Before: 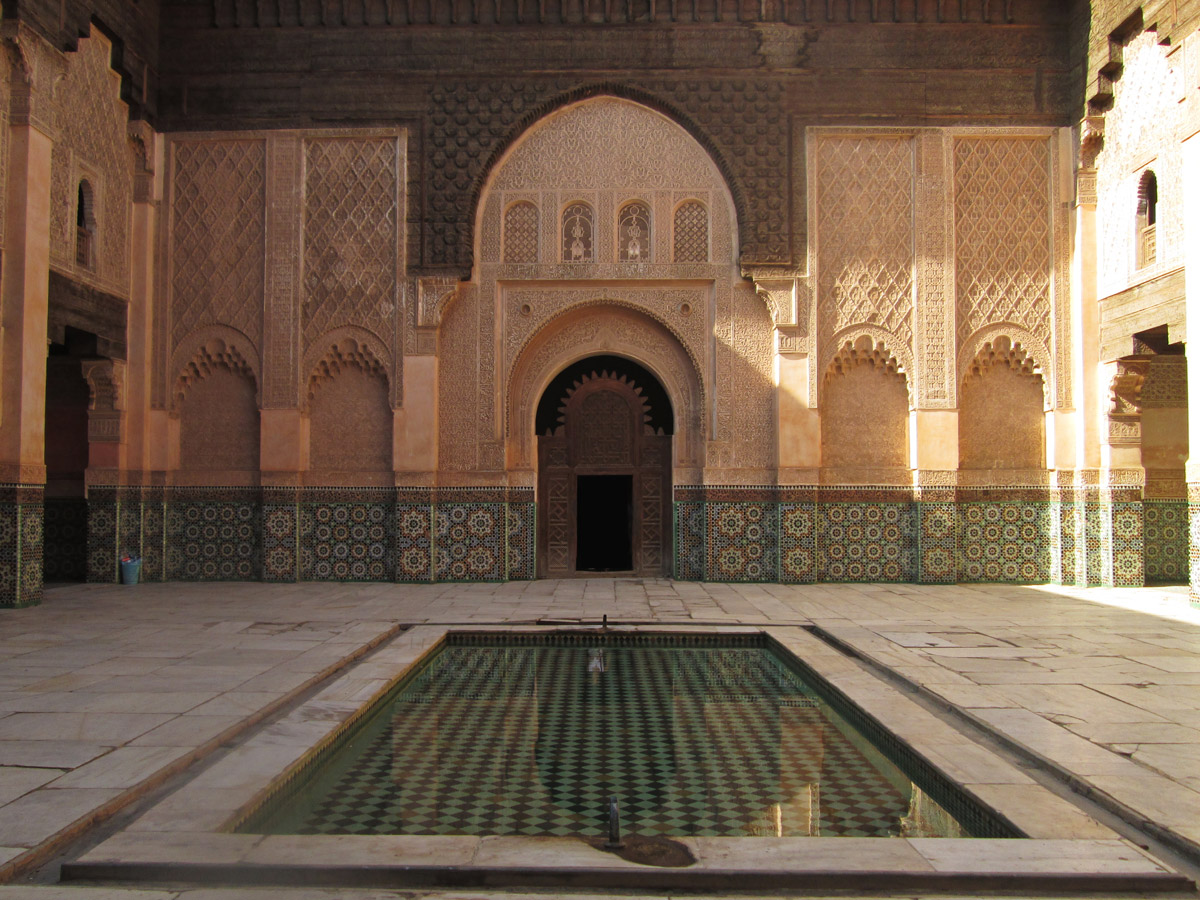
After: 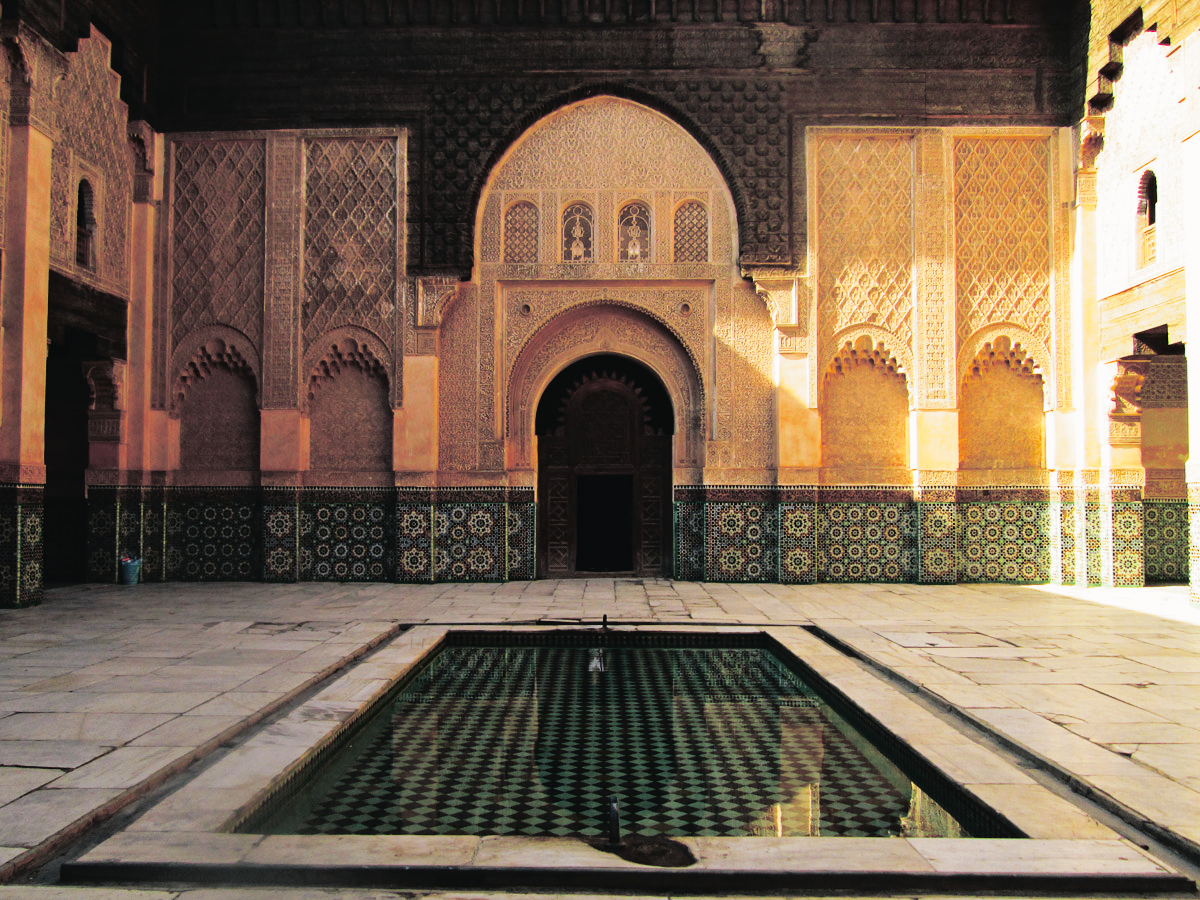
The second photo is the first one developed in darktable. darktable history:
tone curve: curves: ch0 [(0, 0.023) (0.132, 0.075) (0.241, 0.178) (0.487, 0.491) (0.782, 0.8) (1, 0.989)]; ch1 [(0, 0) (0.396, 0.369) (0.467, 0.454) (0.498, 0.5) (0.518, 0.517) (0.57, 0.586) (0.619, 0.663) (0.692, 0.744) (1, 1)]; ch2 [(0, 0) (0.427, 0.416) (0.483, 0.481) (0.503, 0.503) (0.526, 0.527) (0.563, 0.573) (0.632, 0.667) (0.705, 0.737) (0.985, 0.966)], color space Lab, independent channels
split-toning: shadows › hue 201.6°, shadows › saturation 0.16, highlights › hue 50.4°, highlights › saturation 0.2, balance -49.9
base curve: curves: ch0 [(0, 0) (0.036, 0.025) (0.121, 0.166) (0.206, 0.329) (0.605, 0.79) (1, 1)], preserve colors none
contrast brightness saturation: saturation 0.13
